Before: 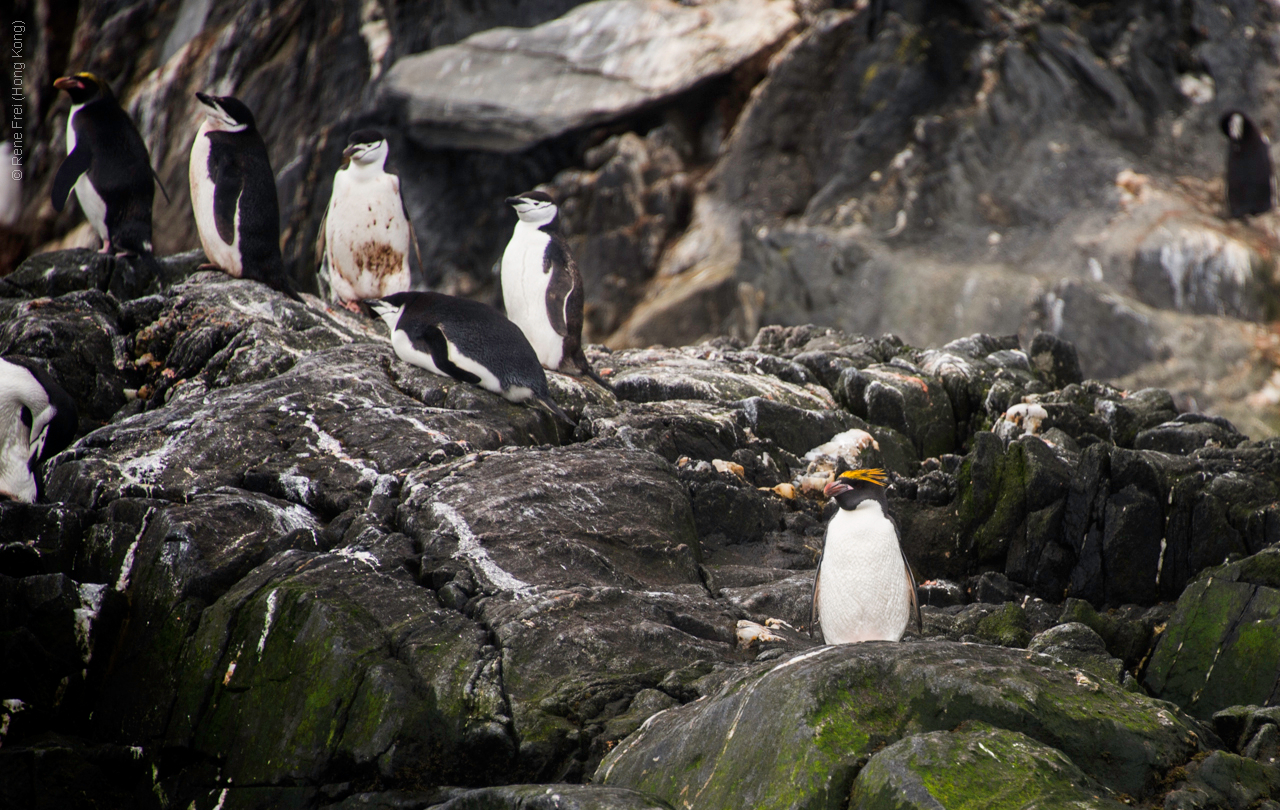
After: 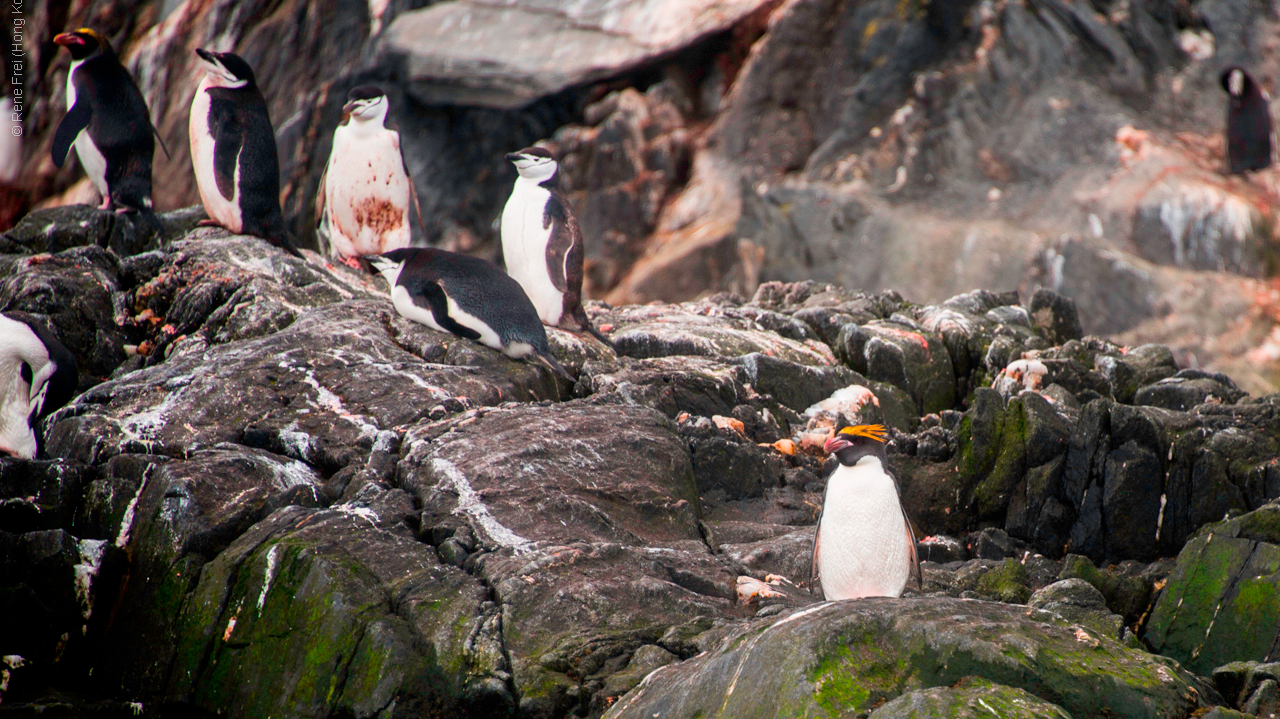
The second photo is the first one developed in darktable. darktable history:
crop and rotate: top 5.553%, bottom 5.625%
